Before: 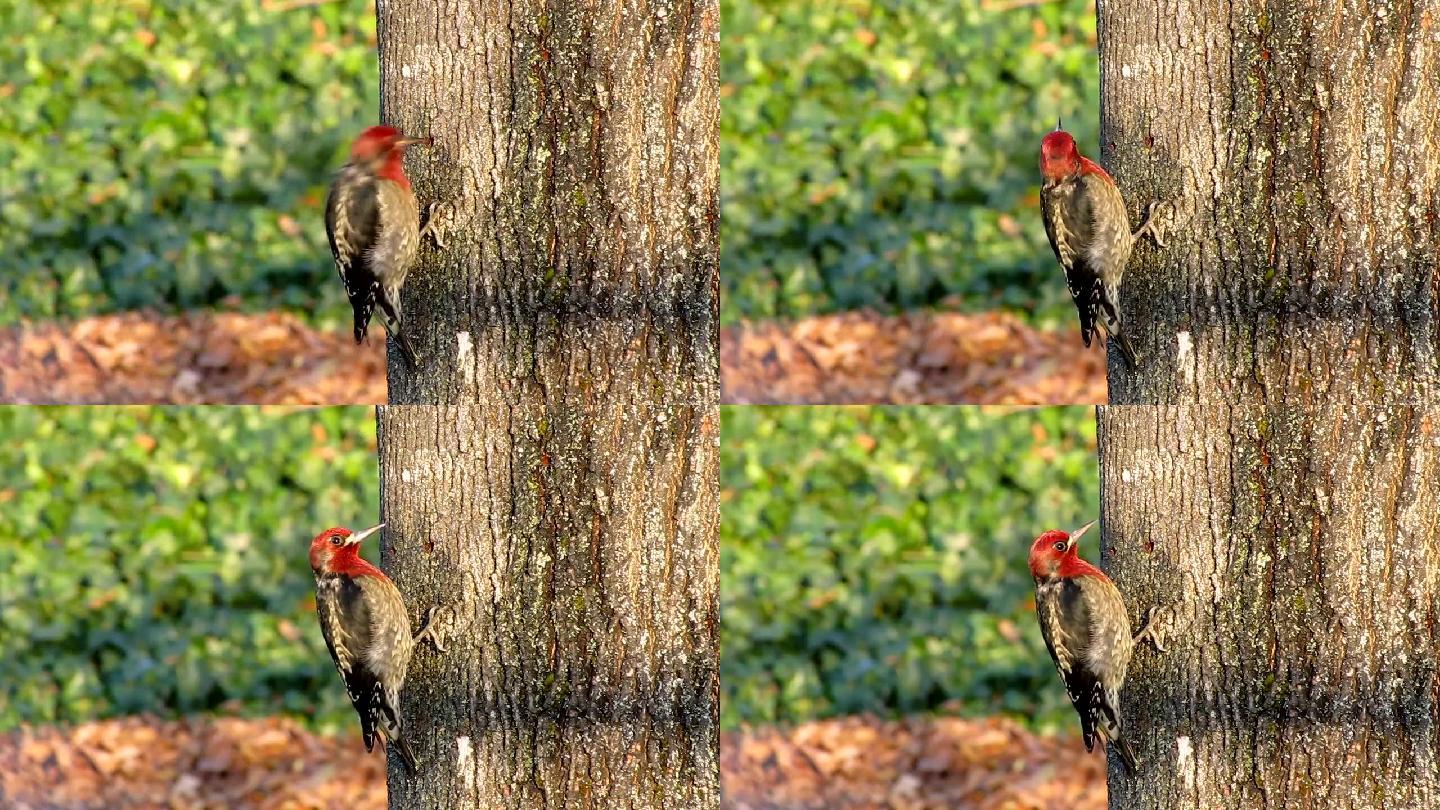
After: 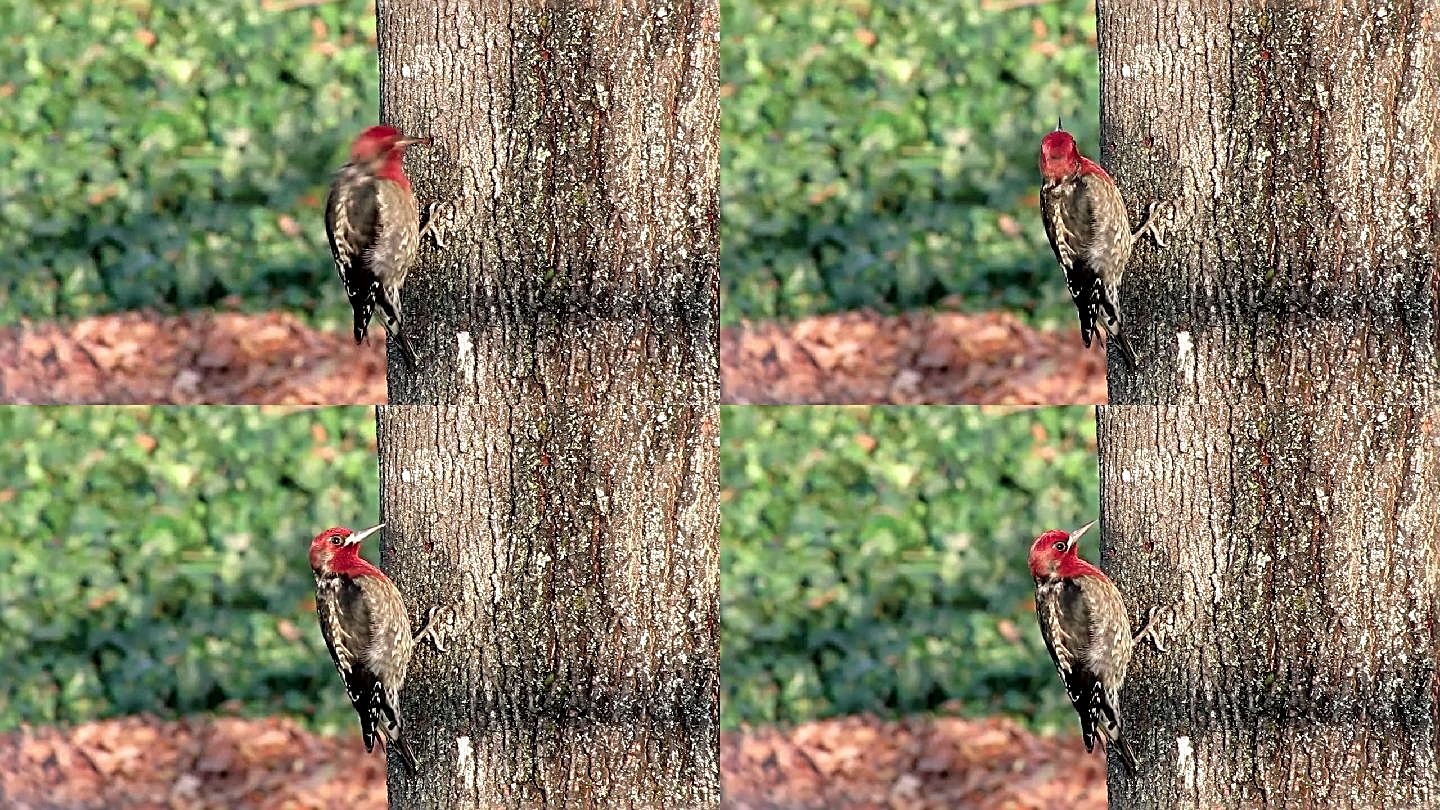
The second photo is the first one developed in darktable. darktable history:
color contrast: blue-yellow contrast 0.62
exposure: compensate highlight preservation false
sharpen: radius 2.676, amount 0.669
